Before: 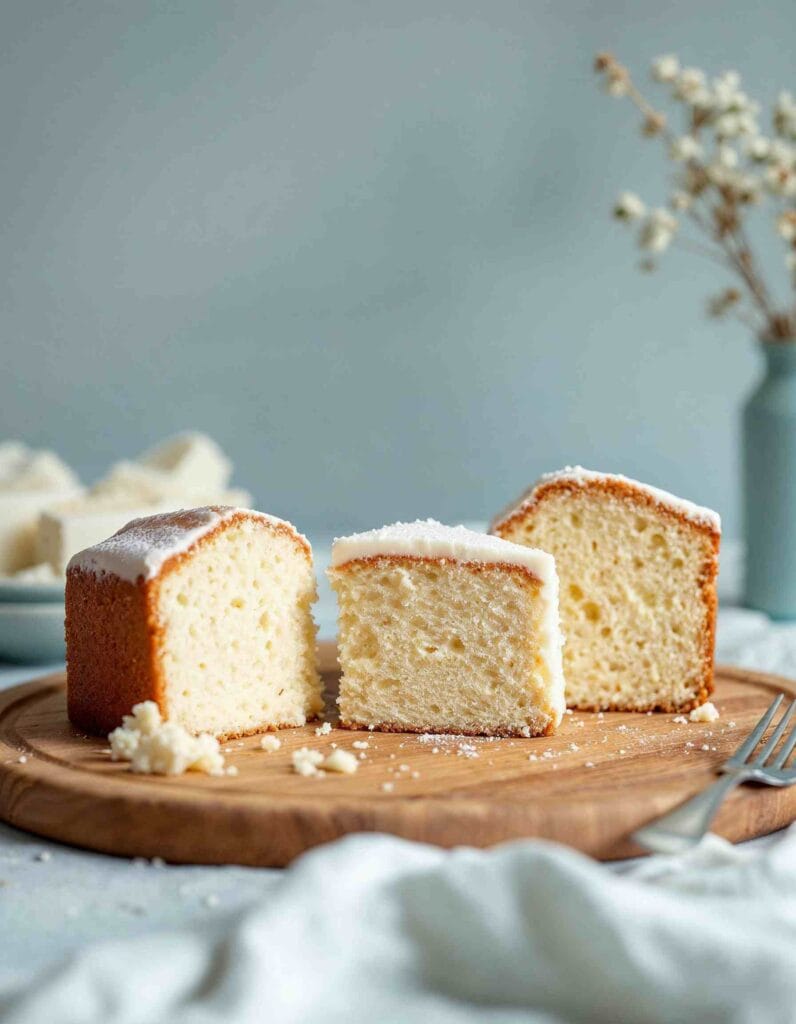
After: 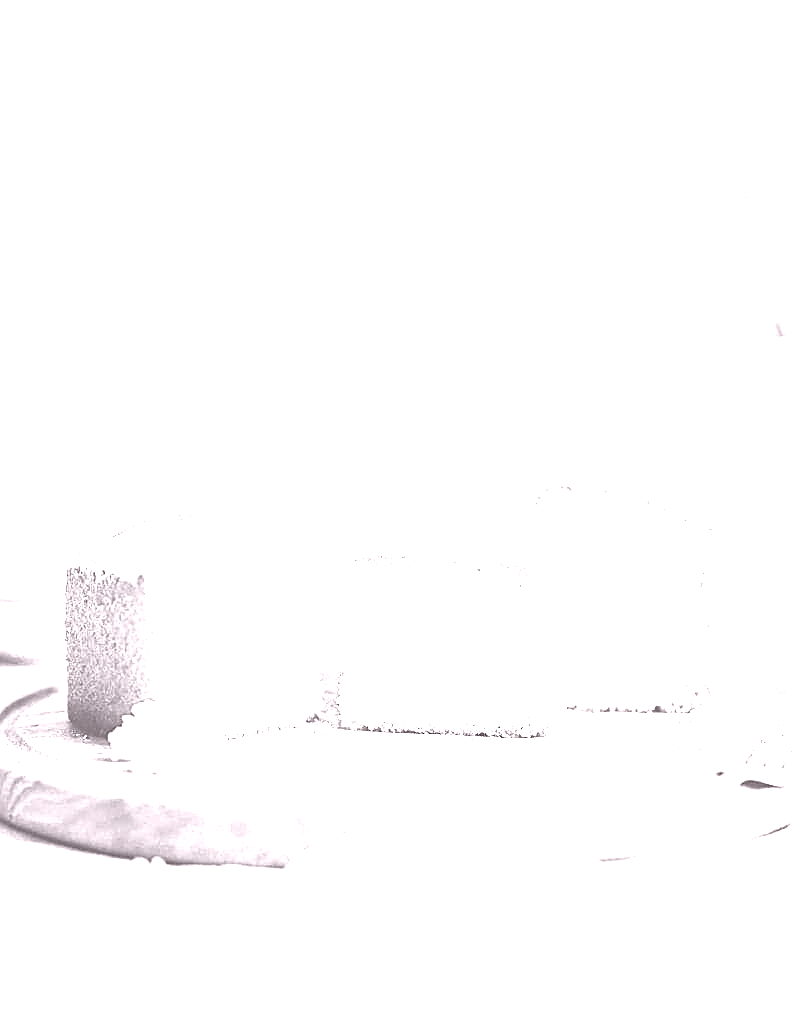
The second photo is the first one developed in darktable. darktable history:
tone equalizer: -8 EV -0.75 EV, -7 EV -0.7 EV, -6 EV -0.6 EV, -5 EV -0.4 EV, -3 EV 0.4 EV, -2 EV 0.6 EV, -1 EV 0.7 EV, +0 EV 0.75 EV, edges refinement/feathering 500, mask exposure compensation -1.57 EV, preserve details no
sharpen: radius 1.4, amount 1.25, threshold 0.7
colorize: hue 25.2°, saturation 83%, source mix 82%, lightness 79%, version 1
exposure: exposure 2.04 EV, compensate highlight preservation false
